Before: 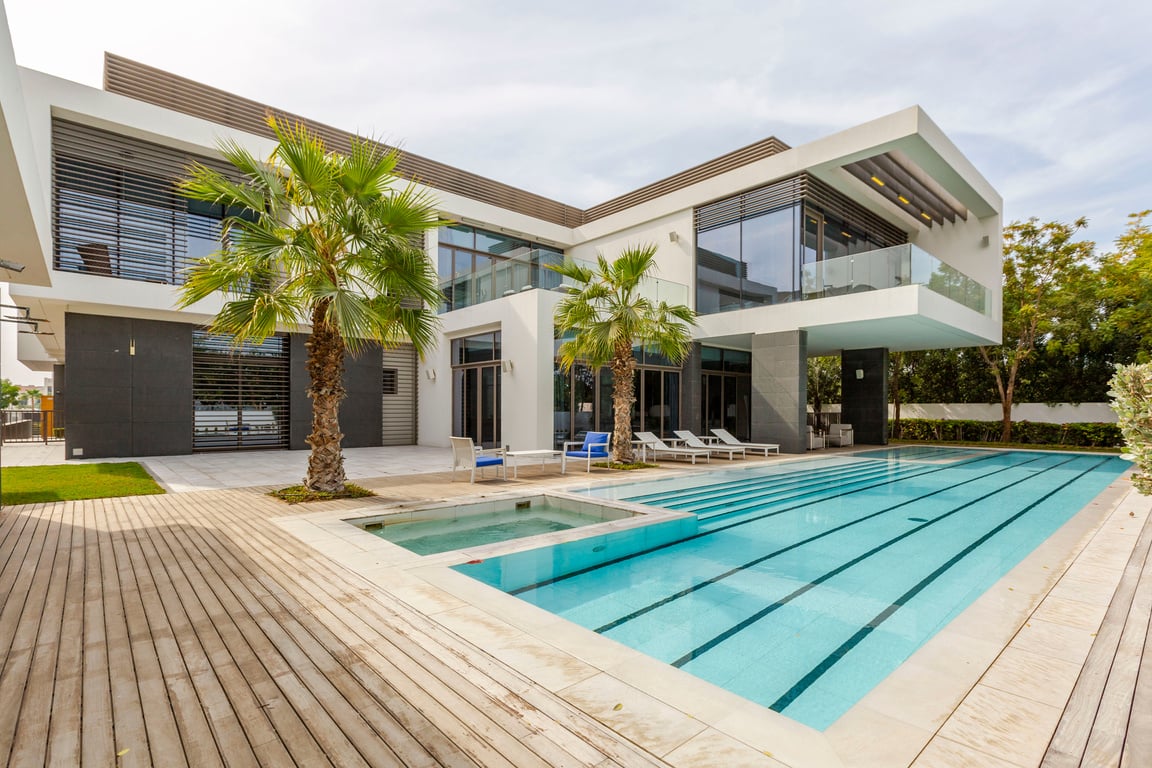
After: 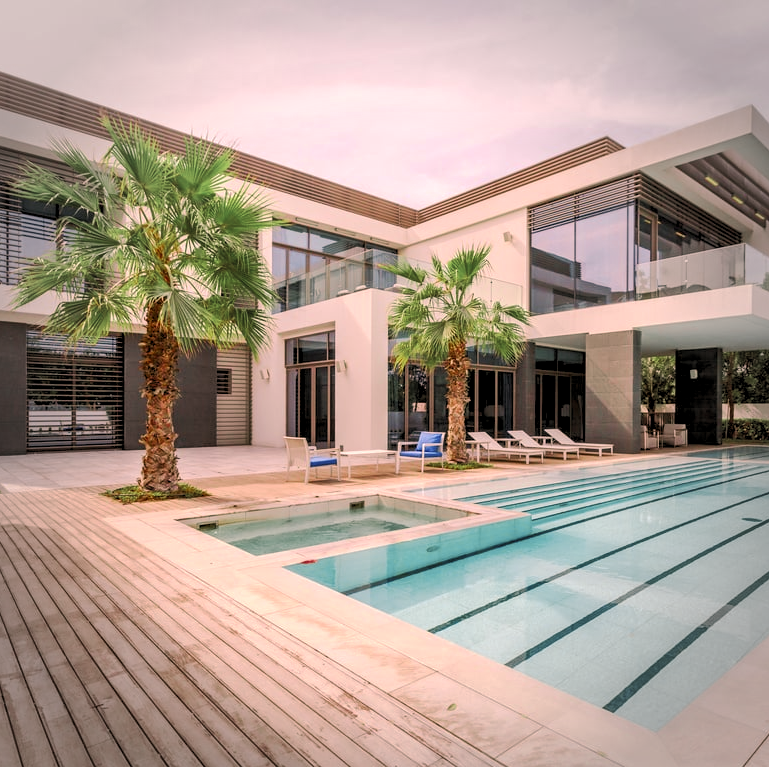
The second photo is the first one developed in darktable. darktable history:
levels: levels [0.062, 0.494, 0.925]
shadows and highlights: shadows 43.25, highlights 7.28
color correction: highlights a* 12.27, highlights b* 5.63
crop and rotate: left 14.446%, right 18.726%
vignetting: fall-off start 67.29%, width/height ratio 1.014, unbound false
color zones: curves: ch0 [(0, 0.466) (0.128, 0.466) (0.25, 0.5) (0.375, 0.456) (0.5, 0.5) (0.625, 0.5) (0.737, 0.652) (0.875, 0.5)]; ch1 [(0, 0.603) (0.125, 0.618) (0.261, 0.348) (0.372, 0.353) (0.497, 0.363) (0.611, 0.45) (0.731, 0.427) (0.875, 0.518) (0.998, 0.652)]; ch2 [(0, 0.559) (0.125, 0.451) (0.253, 0.564) (0.37, 0.578) (0.5, 0.466) (0.625, 0.471) (0.731, 0.471) (0.88, 0.485)]
base curve: curves: ch0 [(0, 0) (0.262, 0.32) (0.722, 0.705) (1, 1)], preserve colors none
